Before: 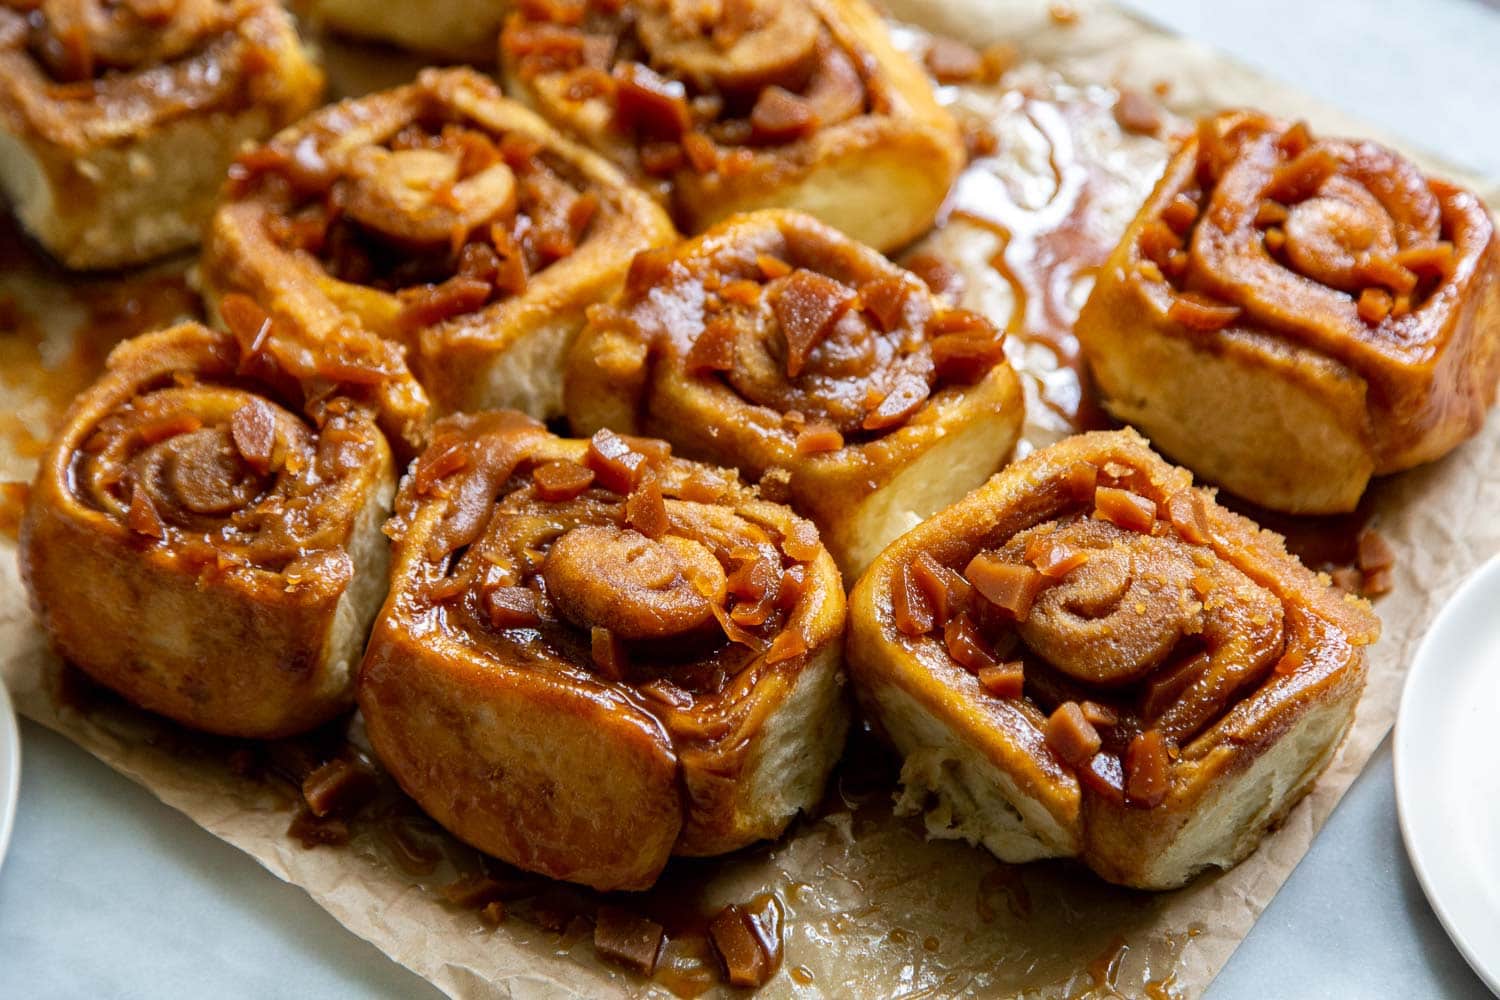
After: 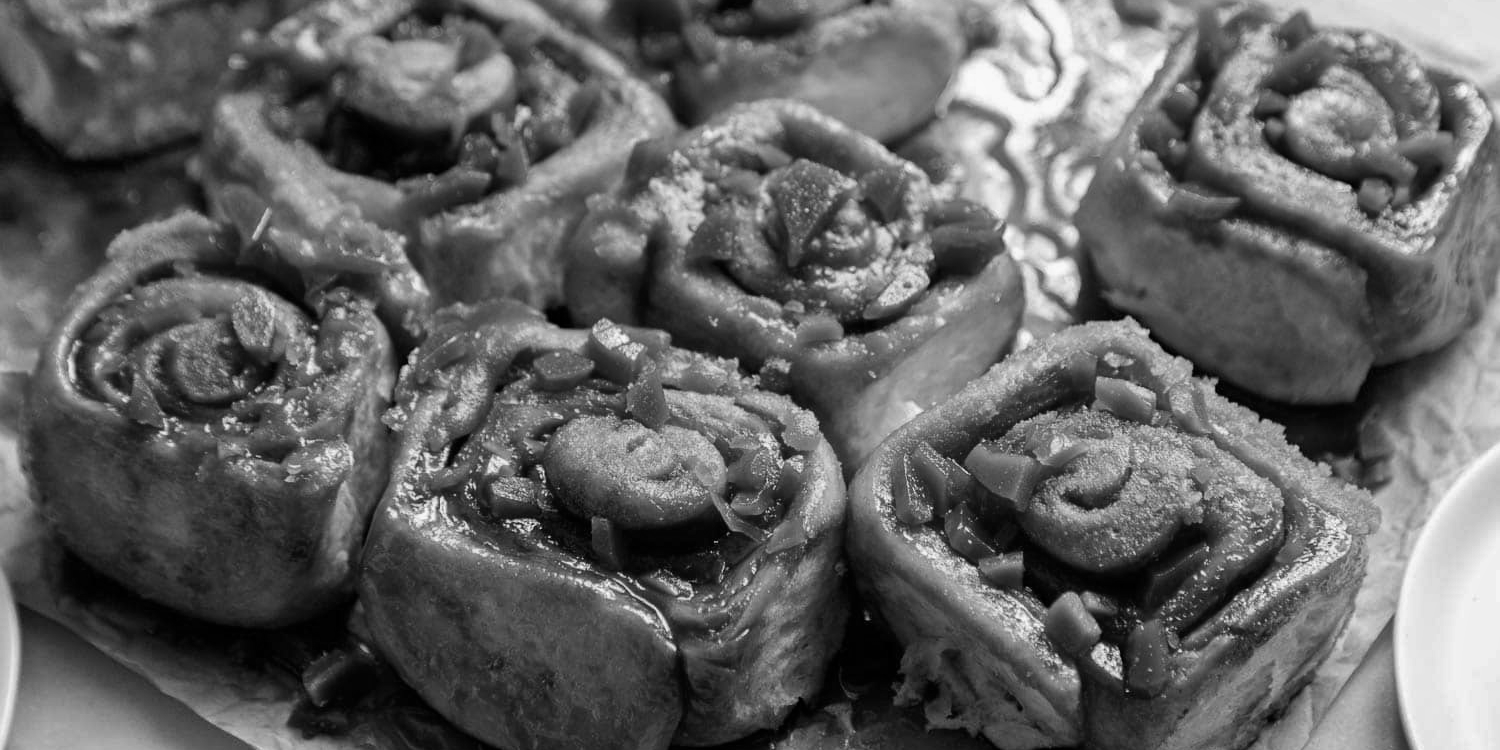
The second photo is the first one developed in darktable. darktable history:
color calibration: output gray [0.21, 0.42, 0.37, 0], gray › normalize channels true, illuminant Planckian (black body), x 0.353, y 0.353, temperature 4794.42 K, gamut compression 0.014
crop: top 11.051%, bottom 13.887%
haze removal: compatibility mode true, adaptive false
shadows and highlights: shadows 32.47, highlights -45.78, compress 49.63%, soften with gaussian
